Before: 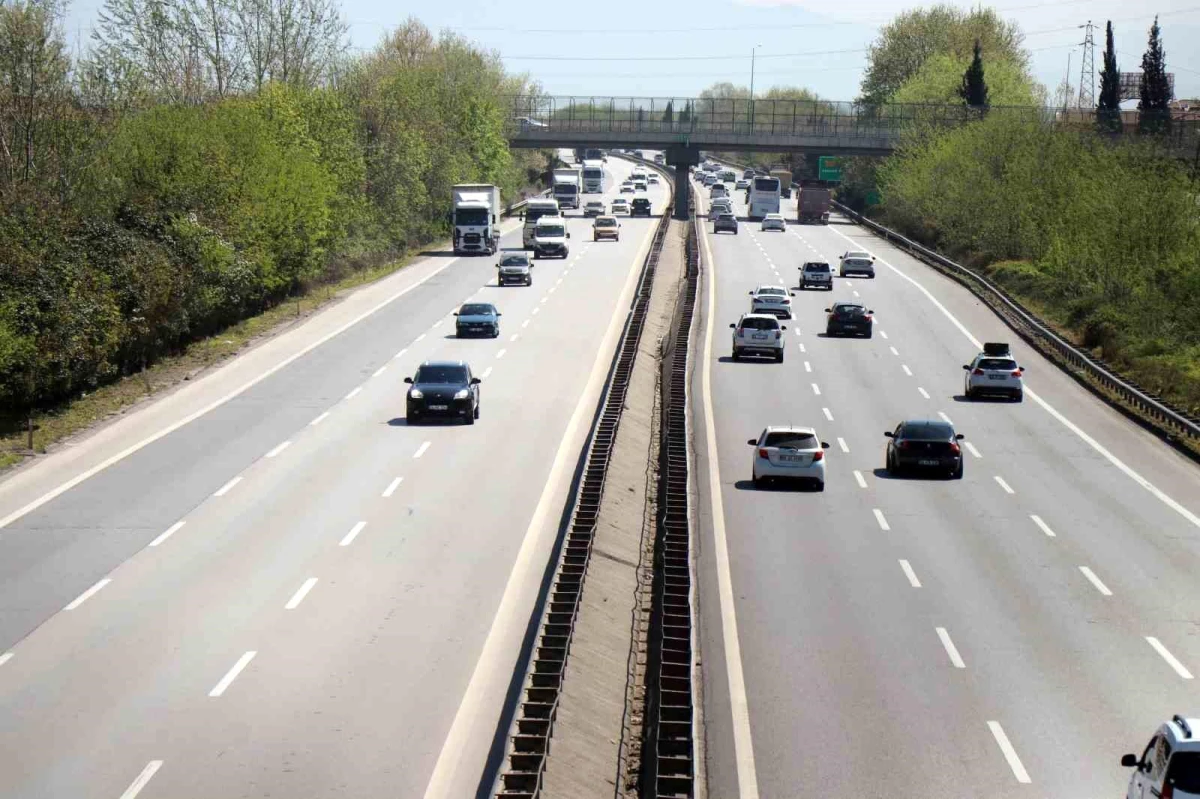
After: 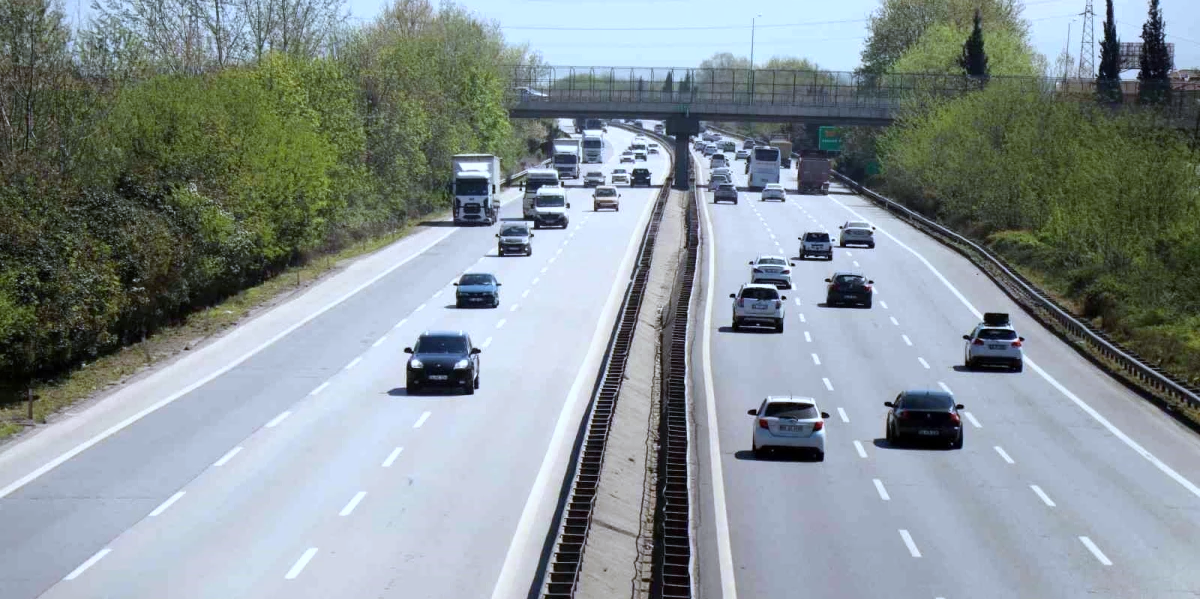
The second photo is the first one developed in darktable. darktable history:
white balance: red 0.931, blue 1.11
crop: top 3.857%, bottom 21.132%
